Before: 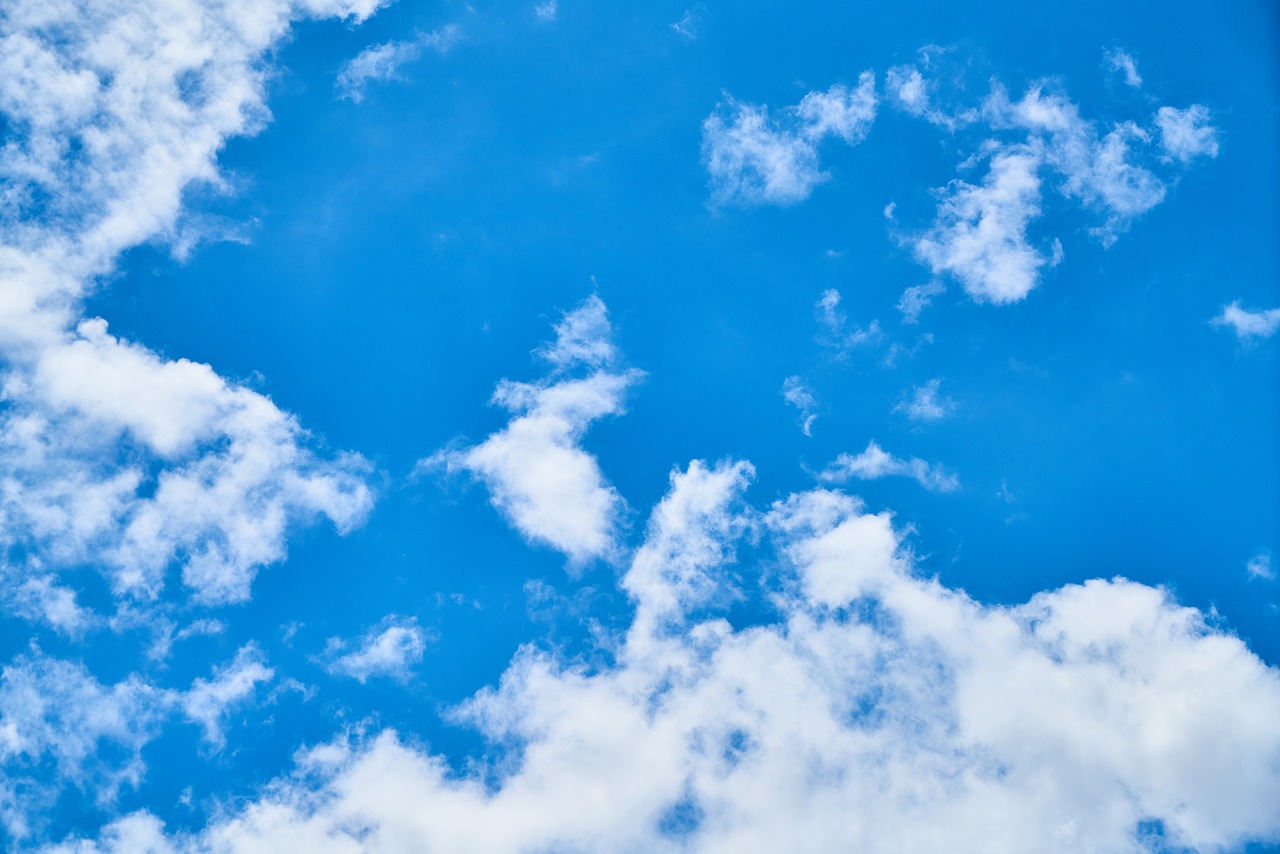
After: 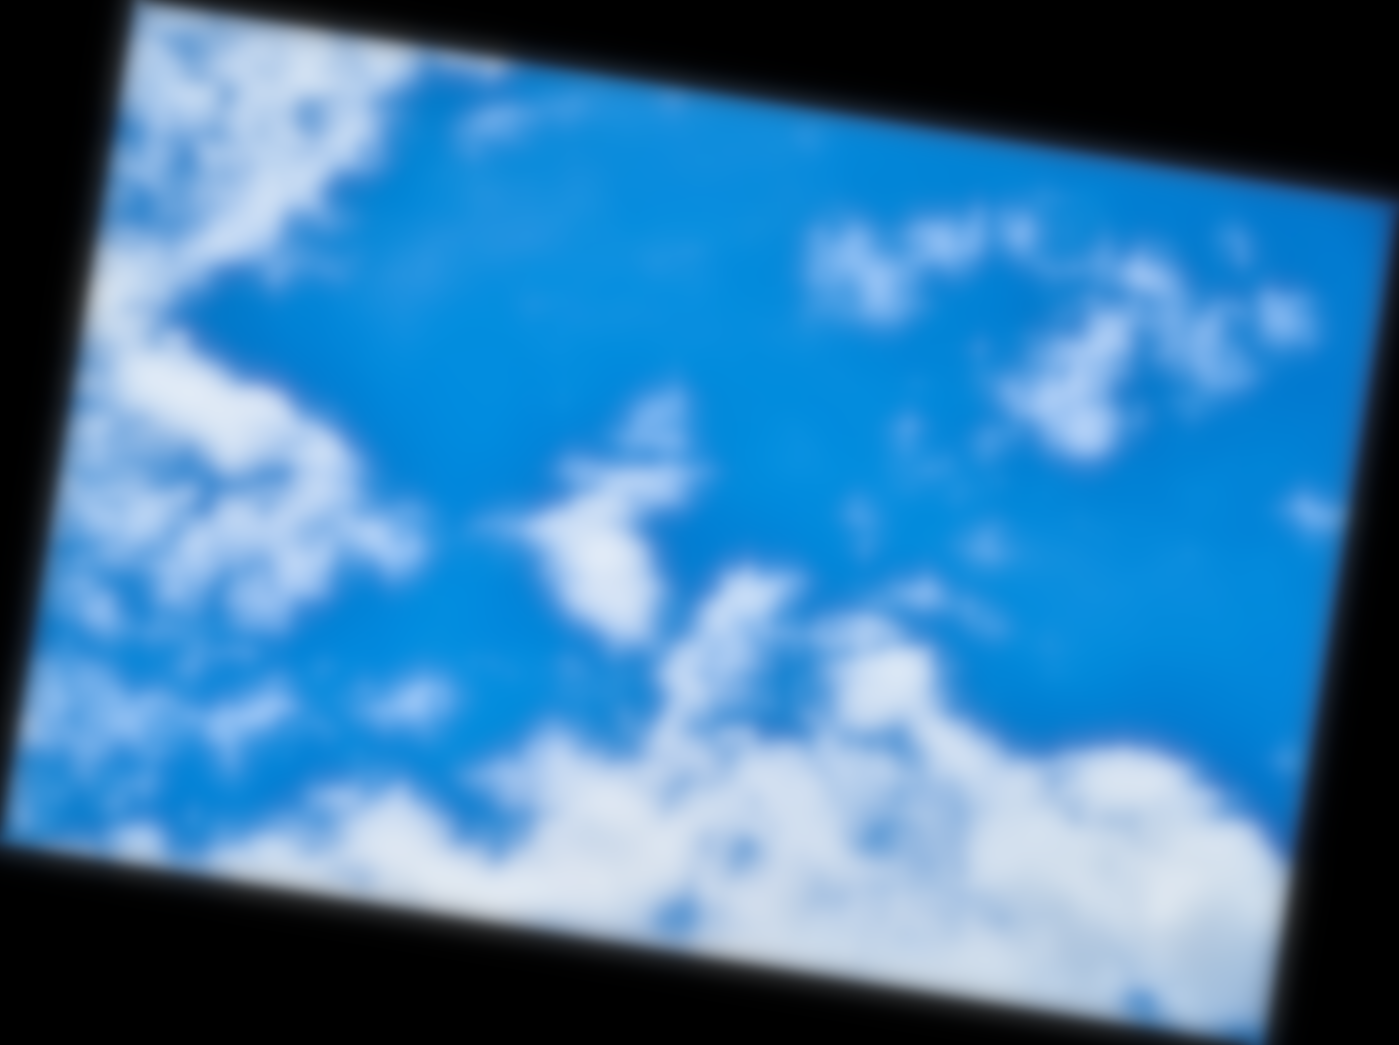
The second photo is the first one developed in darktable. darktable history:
lowpass: on, module defaults
rotate and perspective: rotation 9.12°, automatic cropping off
